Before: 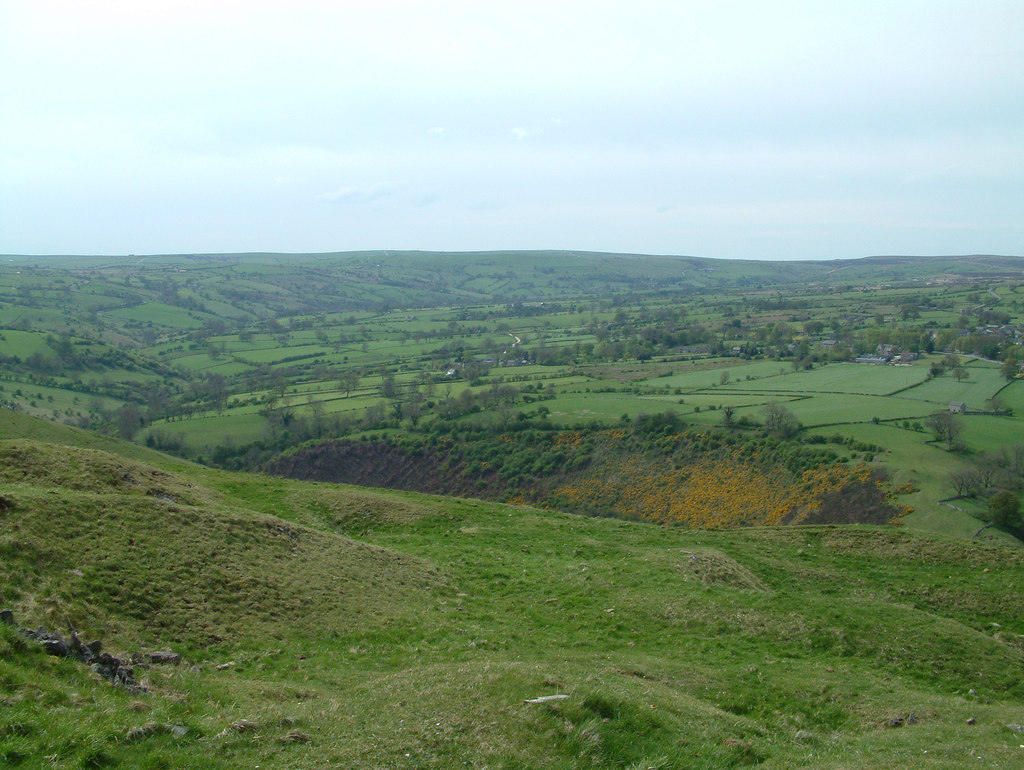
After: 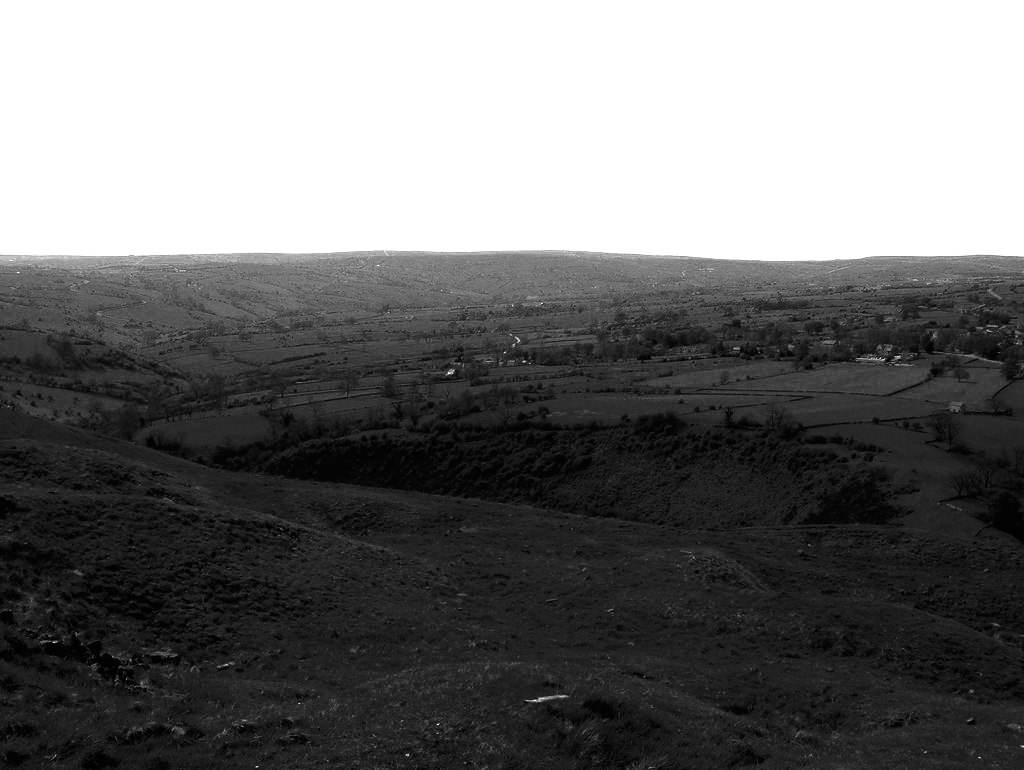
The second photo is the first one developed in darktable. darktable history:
color zones: curves: ch0 [(0.287, 0.048) (0.493, 0.484) (0.737, 0.816)]; ch1 [(0, 0) (0.143, 0) (0.286, 0) (0.429, 0) (0.571, 0) (0.714, 0) (0.857, 0)]
tone curve: curves: ch0 [(0, 0) (0.003, 0.008) (0.011, 0.008) (0.025, 0.008) (0.044, 0.008) (0.069, 0.006) (0.1, 0.006) (0.136, 0.006) (0.177, 0.008) (0.224, 0.012) (0.277, 0.026) (0.335, 0.083) (0.399, 0.165) (0.468, 0.292) (0.543, 0.416) (0.623, 0.535) (0.709, 0.692) (0.801, 0.853) (0.898, 0.981) (1, 1)], preserve colors none
